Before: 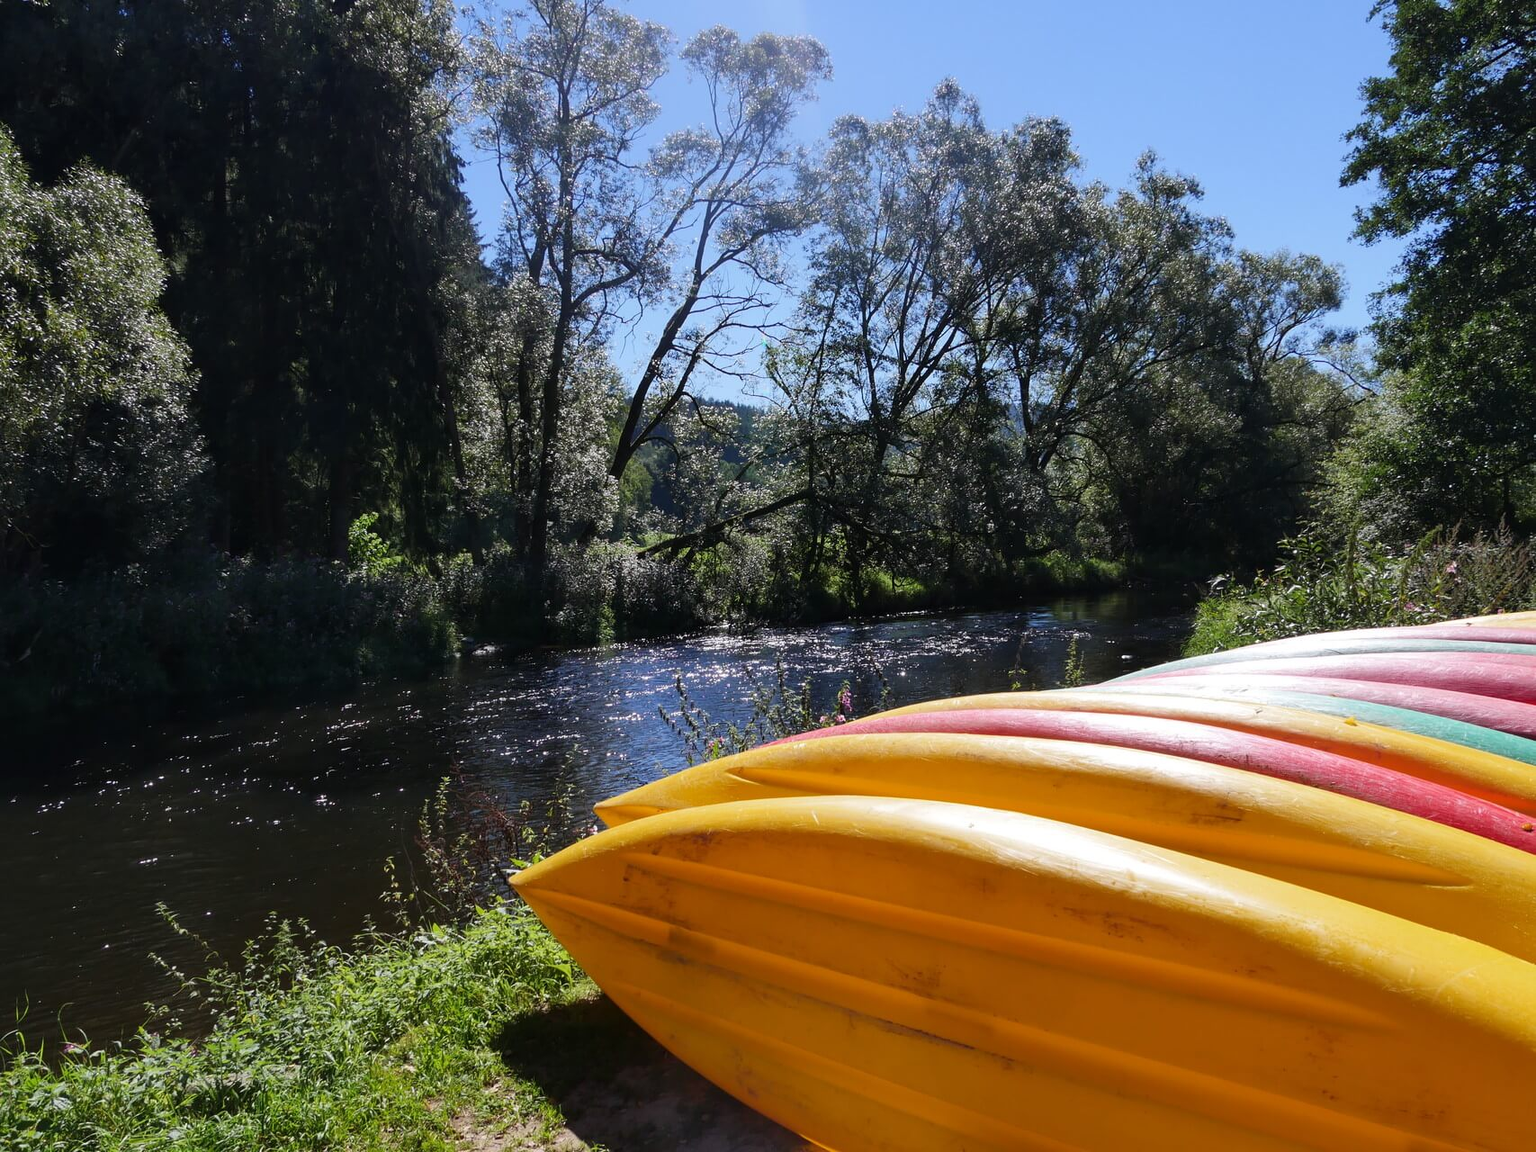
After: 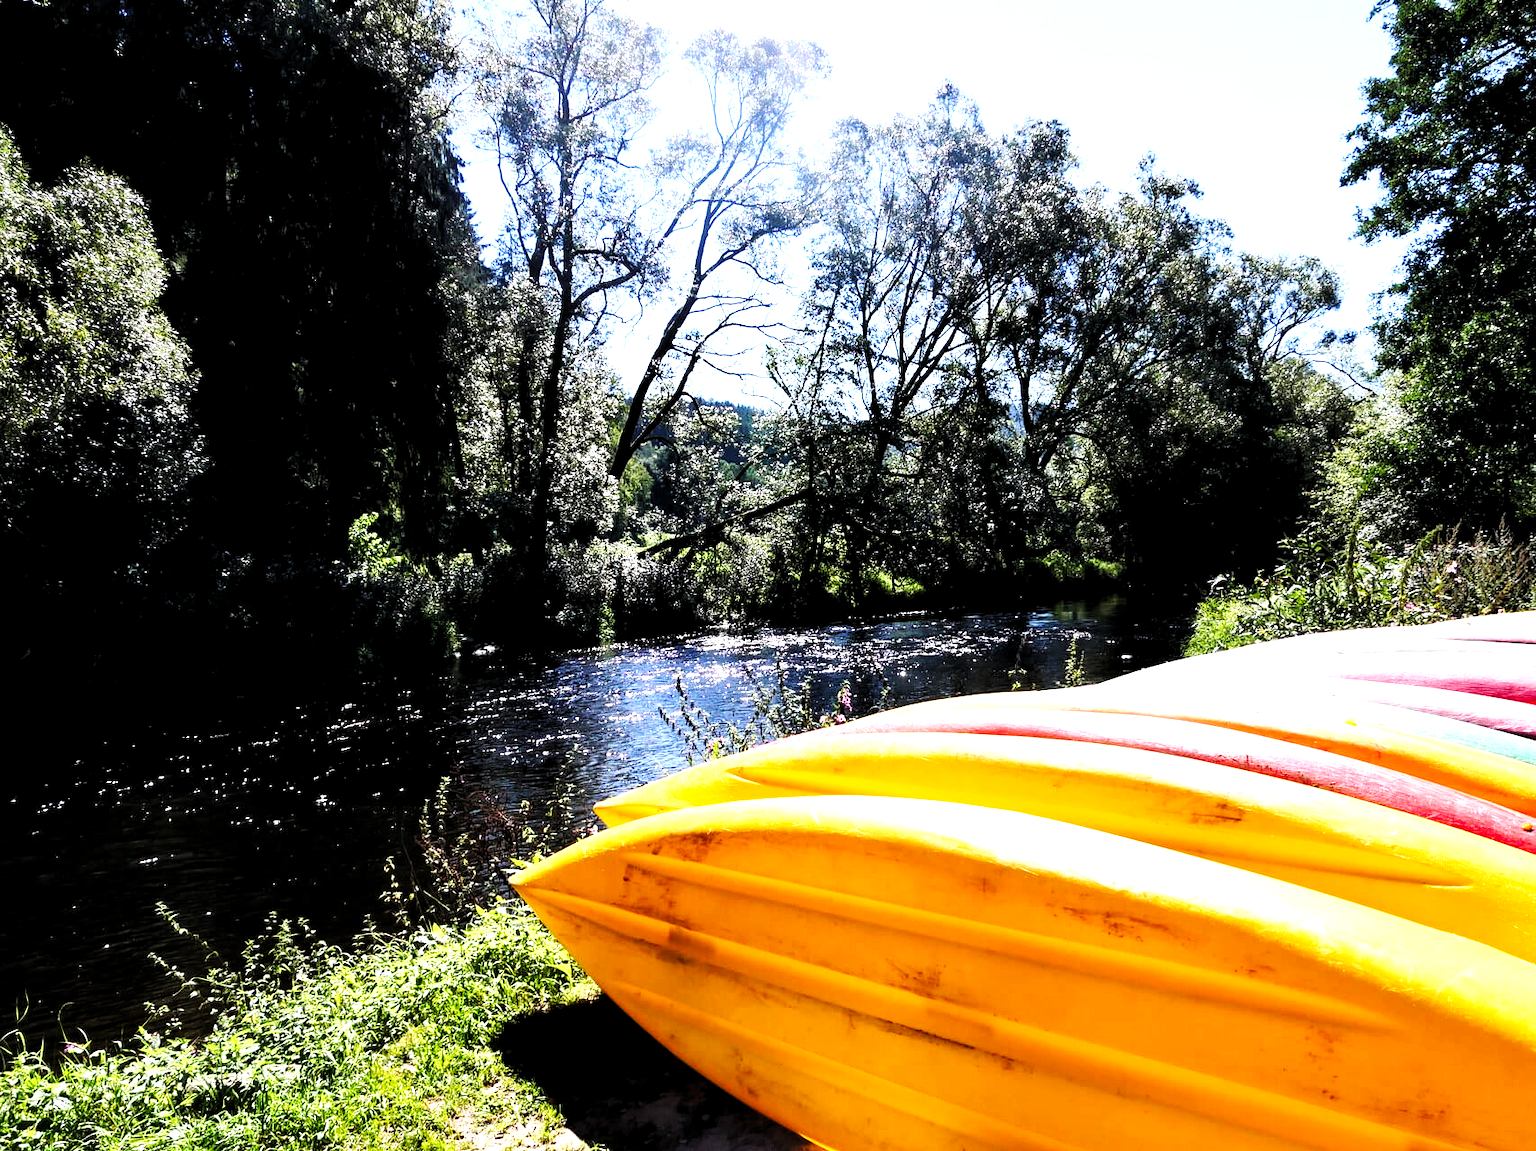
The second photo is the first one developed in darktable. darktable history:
base curve: curves: ch0 [(0, 0.003) (0.001, 0.002) (0.006, 0.004) (0.02, 0.022) (0.048, 0.086) (0.094, 0.234) (0.162, 0.431) (0.258, 0.629) (0.385, 0.8) (0.548, 0.918) (0.751, 0.988) (1, 1)], preserve colors none
levels: levels [0.062, 0.494, 0.925]
tone equalizer: -8 EV -0.396 EV, -7 EV -0.394 EV, -6 EV -0.306 EV, -5 EV -0.258 EV, -3 EV 0.238 EV, -2 EV 0.355 EV, -1 EV 0.396 EV, +0 EV 0.445 EV, edges refinement/feathering 500, mask exposure compensation -1.57 EV, preserve details no
